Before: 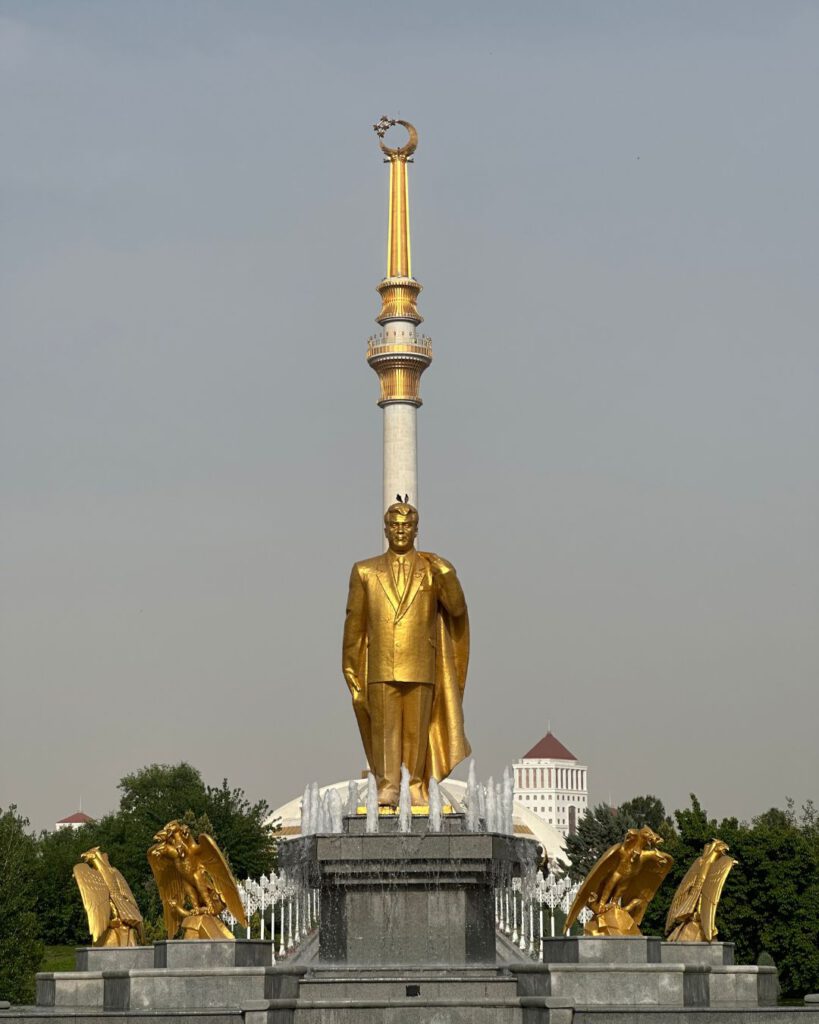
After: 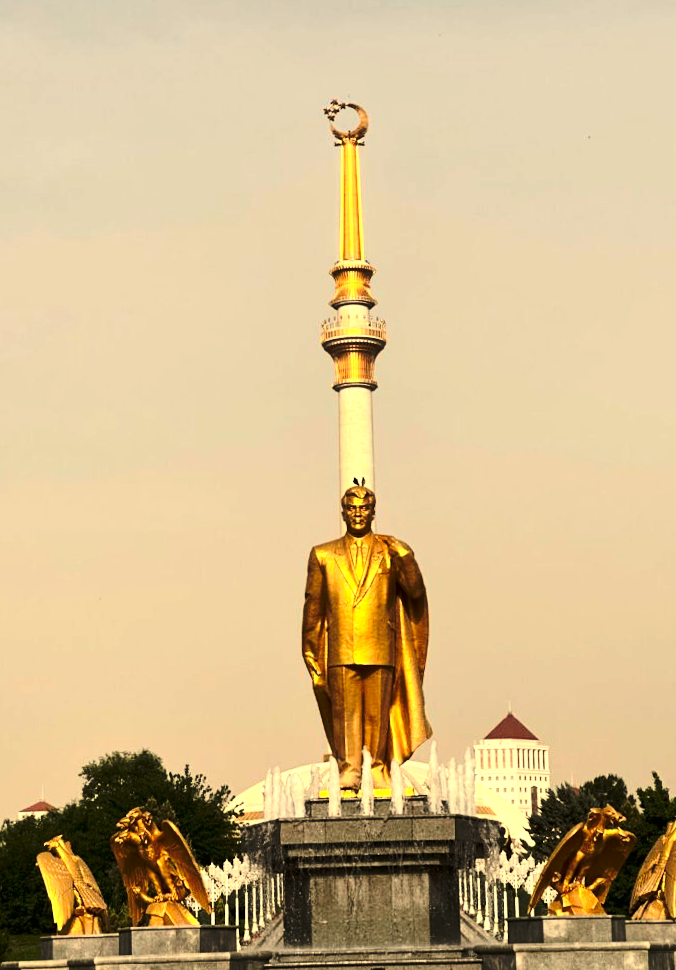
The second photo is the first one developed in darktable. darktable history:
exposure: exposure 0.657 EV, compensate highlight preservation false
crop and rotate: angle 1°, left 4.281%, top 0.642%, right 11.383%, bottom 2.486%
tone curve: curves: ch0 [(0, 0) (0.003, 0.002) (0.011, 0.007) (0.025, 0.015) (0.044, 0.026) (0.069, 0.041) (0.1, 0.059) (0.136, 0.08) (0.177, 0.105) (0.224, 0.132) (0.277, 0.163) (0.335, 0.198) (0.399, 0.253) (0.468, 0.341) (0.543, 0.435) (0.623, 0.532) (0.709, 0.635) (0.801, 0.745) (0.898, 0.873) (1, 1)], preserve colors none
white balance: red 1.123, blue 0.83
contrast brightness saturation: contrast 0.28
